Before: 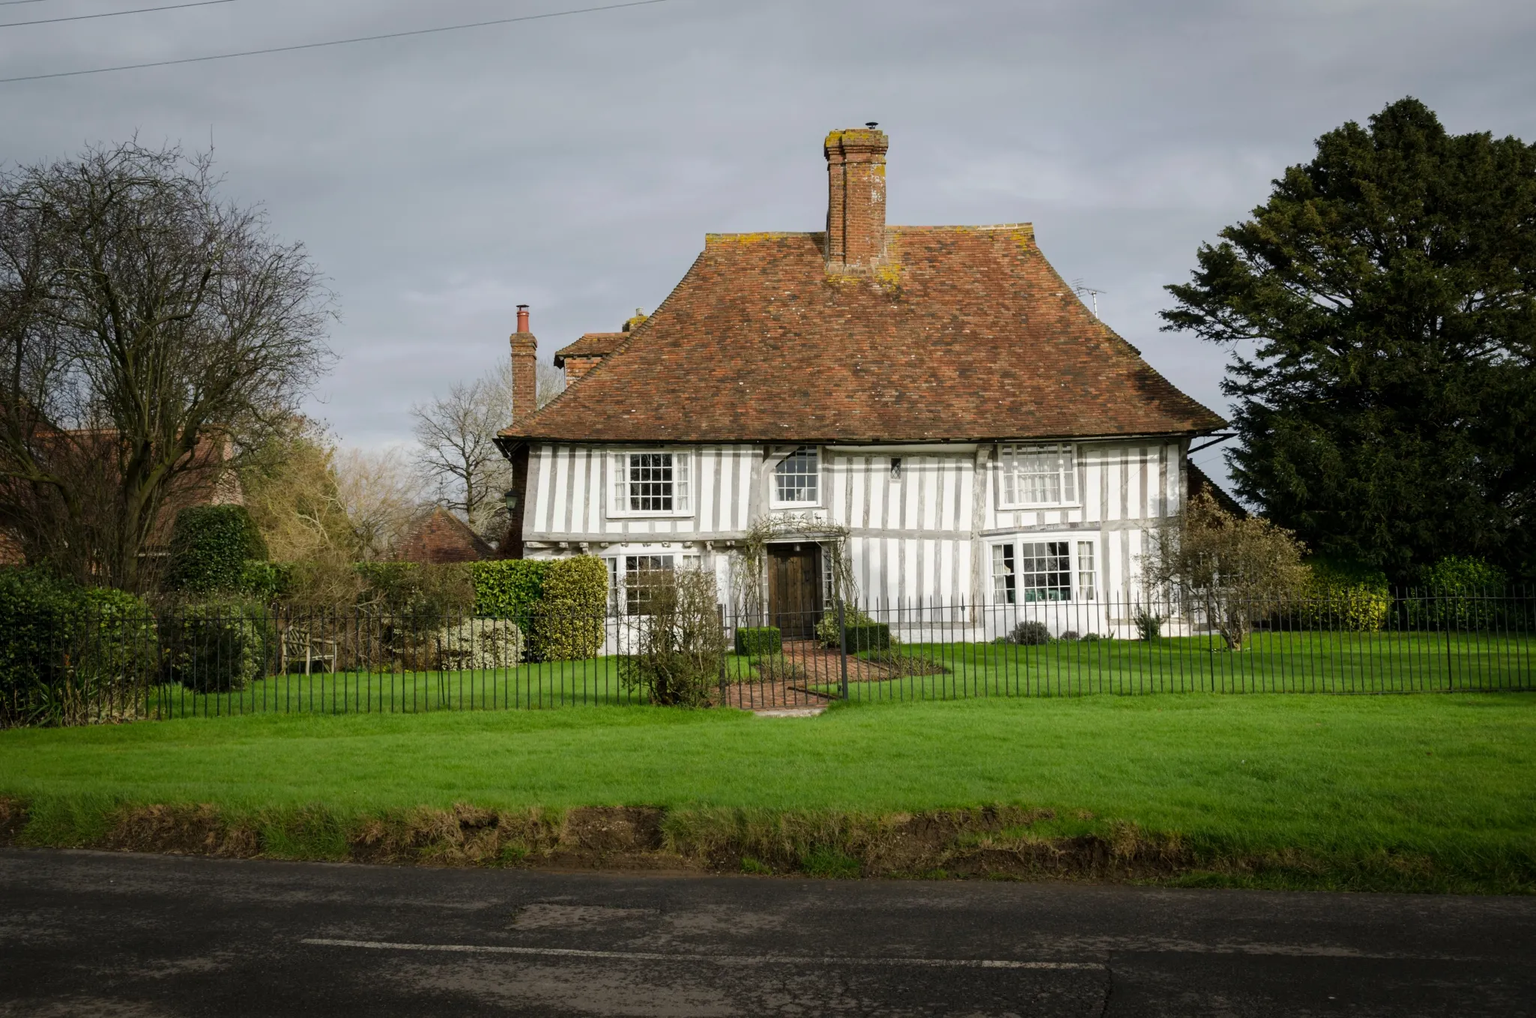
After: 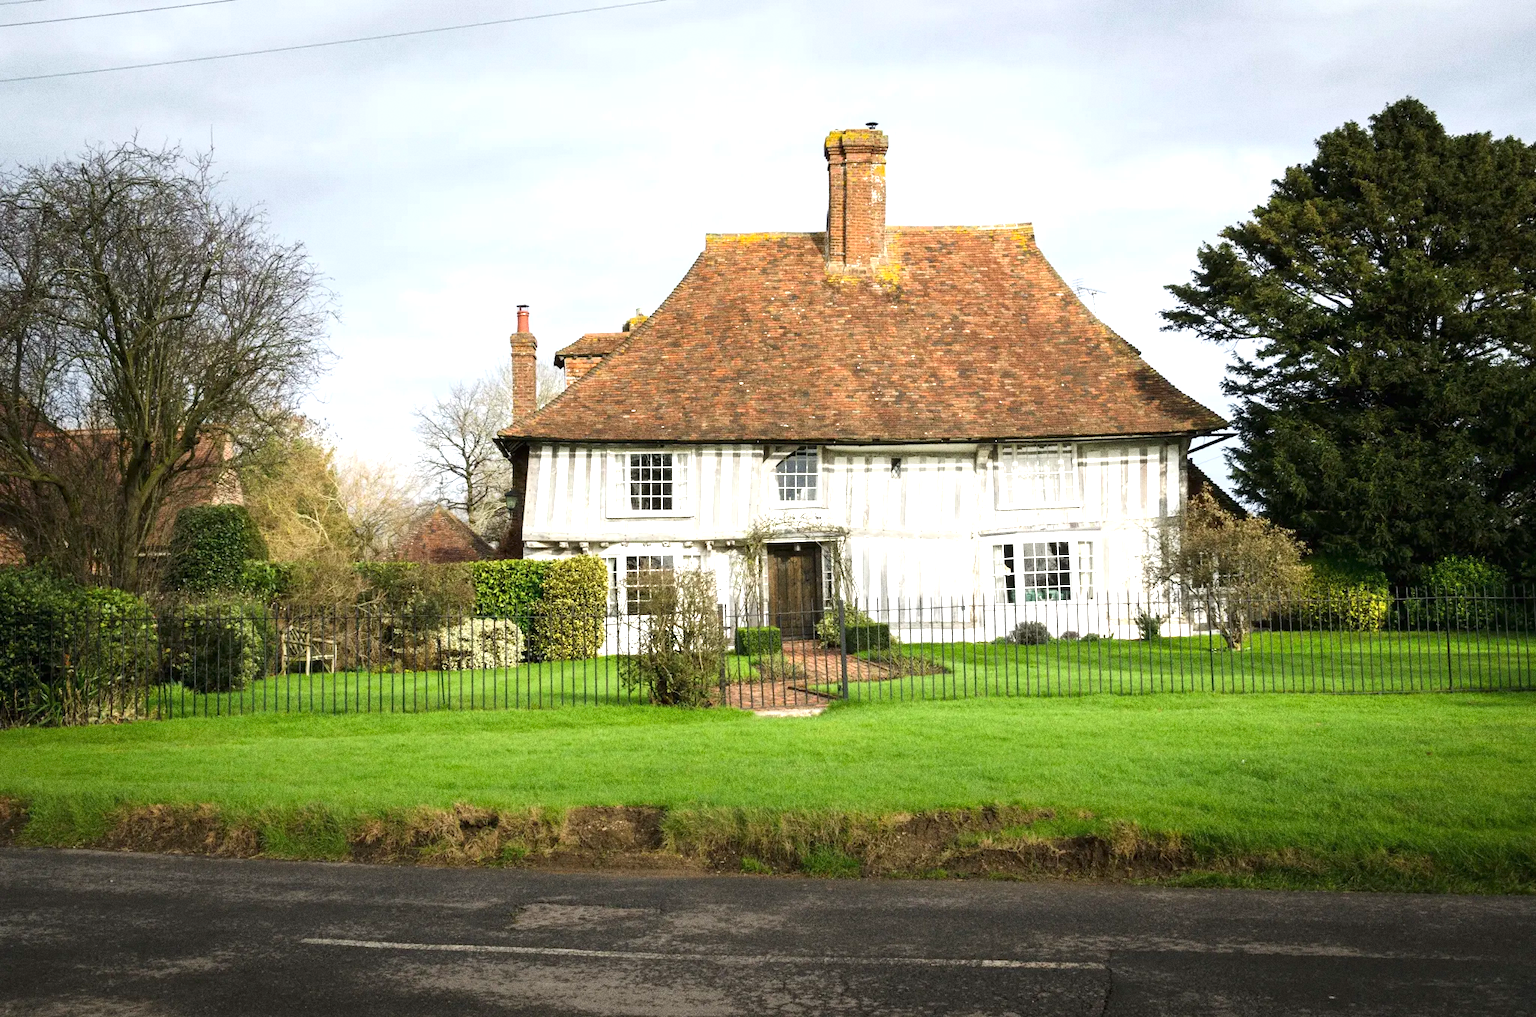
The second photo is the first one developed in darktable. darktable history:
exposure: black level correction 0, exposure 1.2 EV, compensate exposure bias true, compensate highlight preservation false
grain: coarseness 0.09 ISO, strength 40%
